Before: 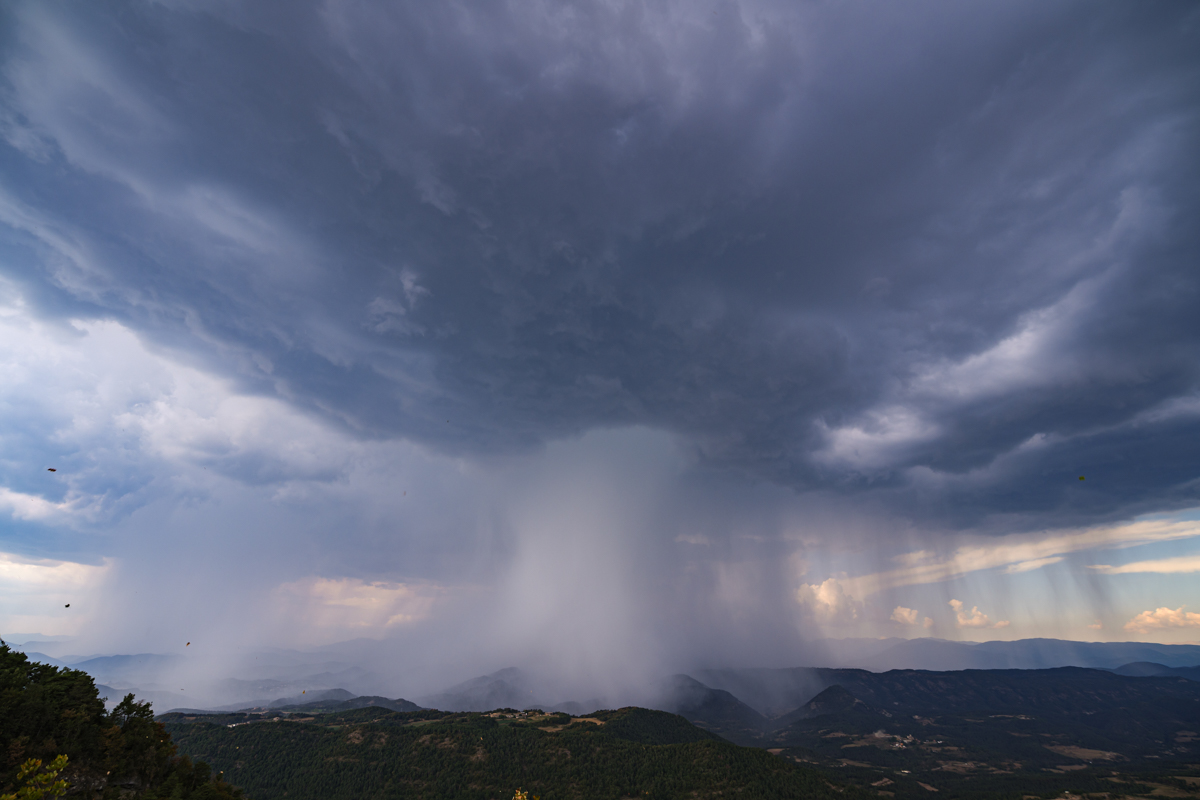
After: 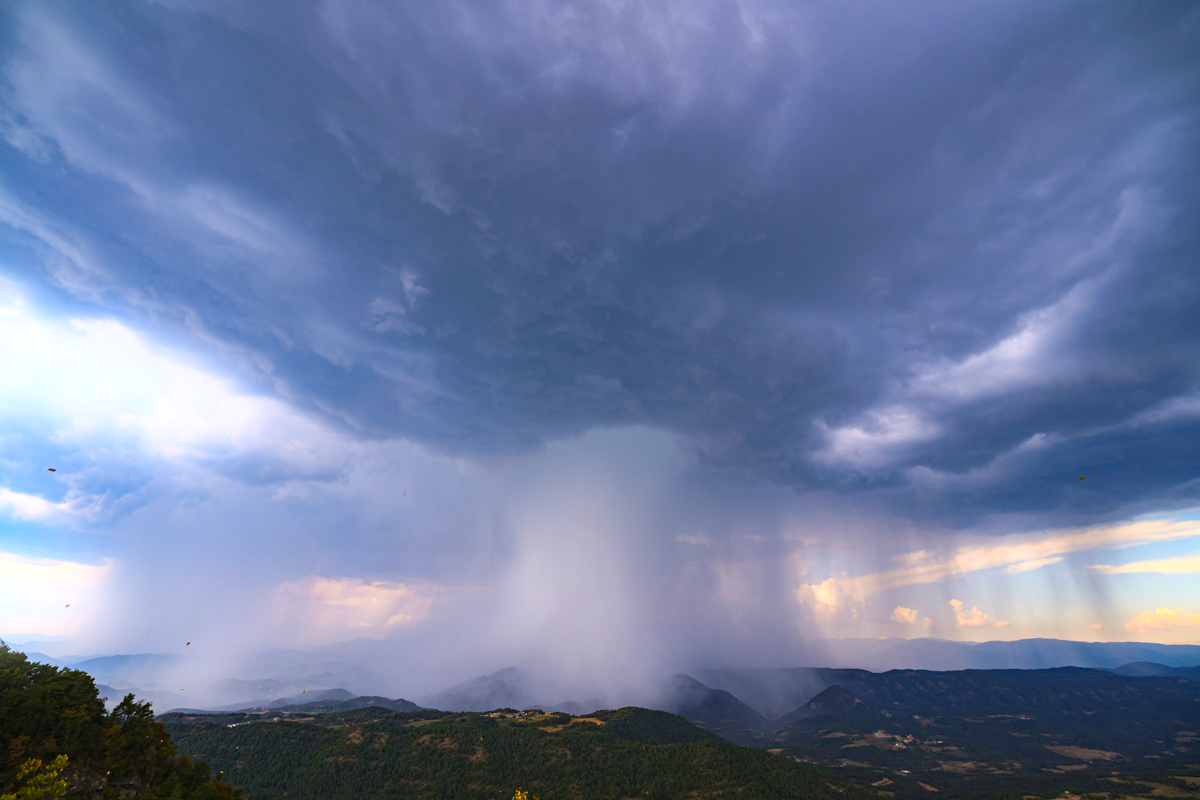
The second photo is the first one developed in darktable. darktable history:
bloom: size 5%, threshold 95%, strength 15%
color balance rgb: linear chroma grading › global chroma 15%, perceptual saturation grading › global saturation 30%
exposure: black level correction 0, exposure 0.5 EV, compensate exposure bias true, compensate highlight preservation false
